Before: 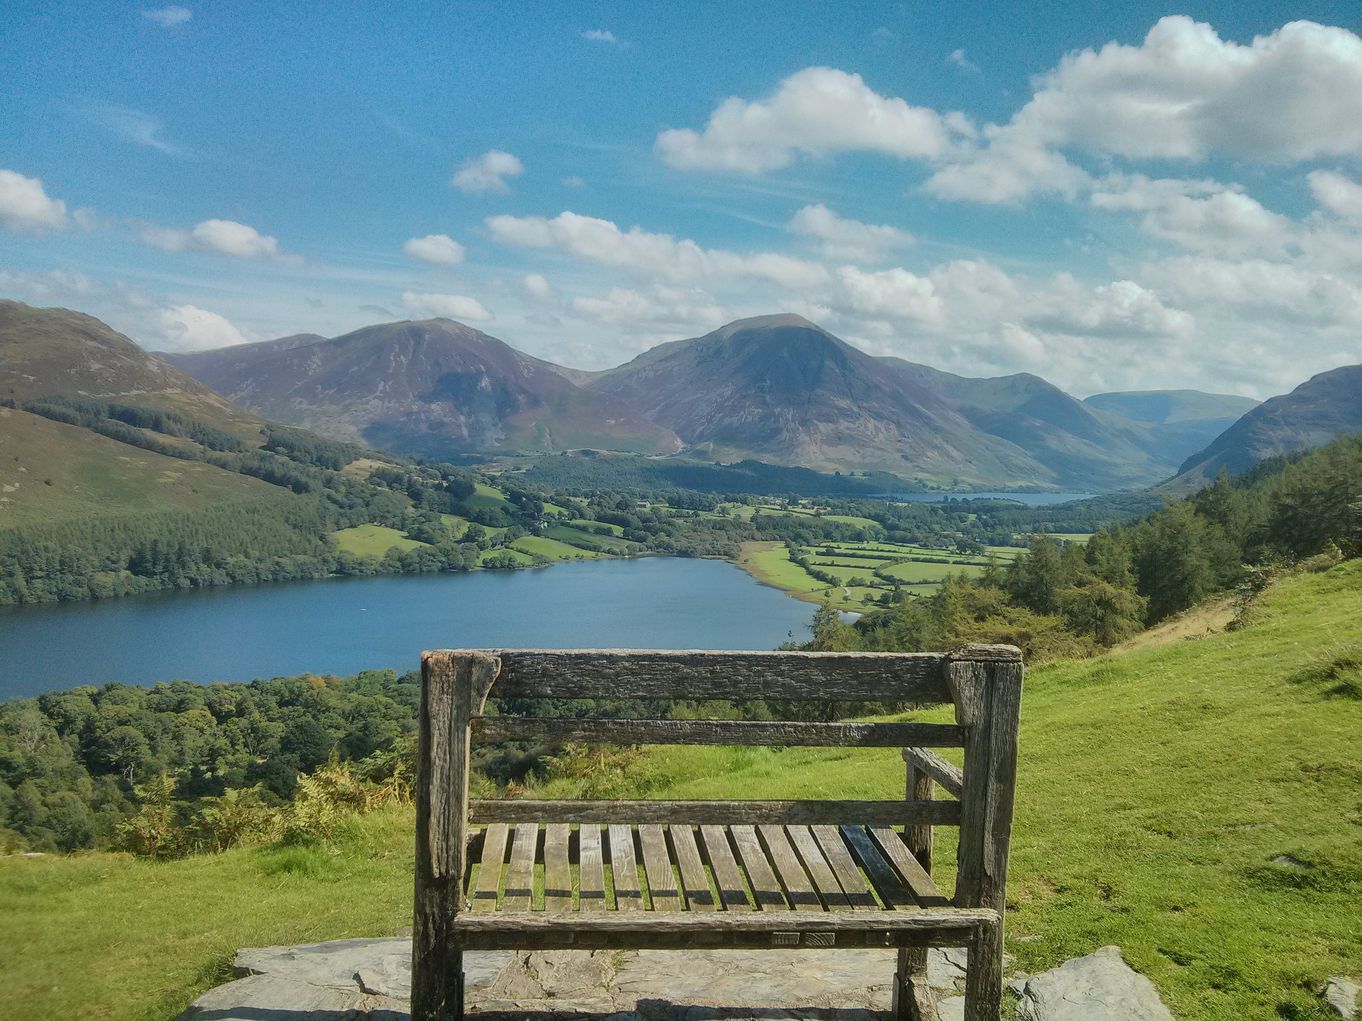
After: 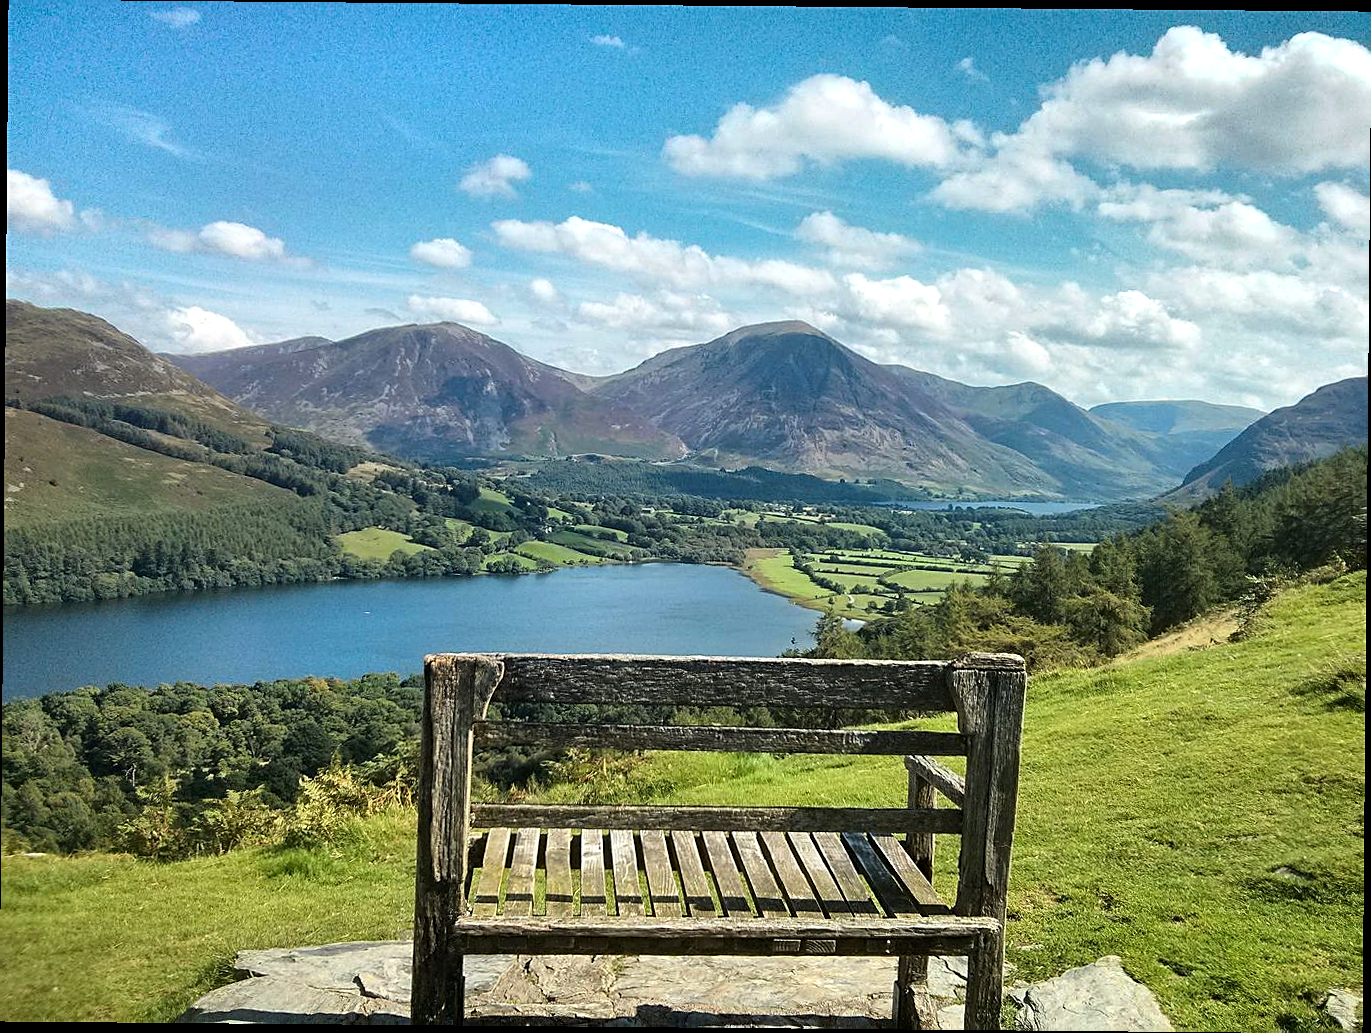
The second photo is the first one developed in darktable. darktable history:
haze removal: adaptive false
local contrast: highlights 103%, shadows 101%, detail 119%, midtone range 0.2
sharpen: on, module defaults
exposure: exposure -0.005 EV, compensate highlight preservation false
crop and rotate: angle -0.51°
tone equalizer: -8 EV -0.771 EV, -7 EV -0.712 EV, -6 EV -0.613 EV, -5 EV -0.376 EV, -3 EV 0.371 EV, -2 EV 0.6 EV, -1 EV 0.697 EV, +0 EV 0.757 EV, edges refinement/feathering 500, mask exposure compensation -1.57 EV, preserve details no
